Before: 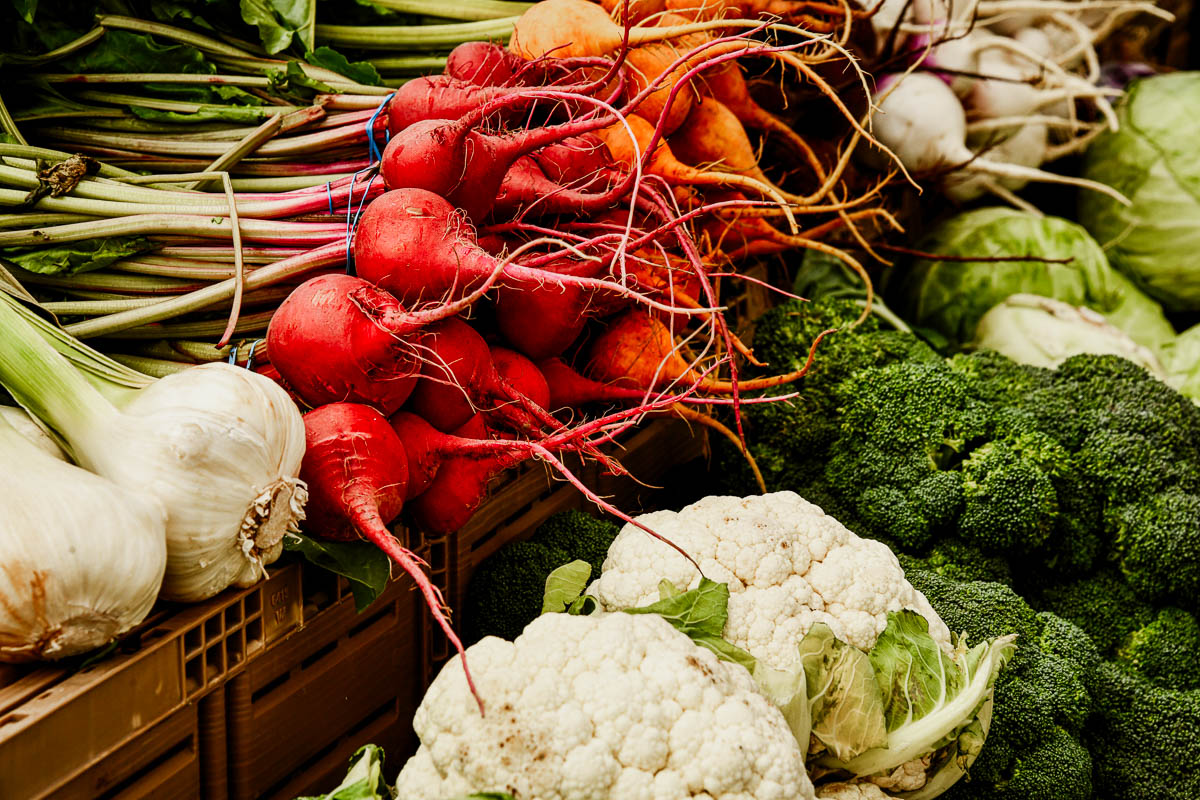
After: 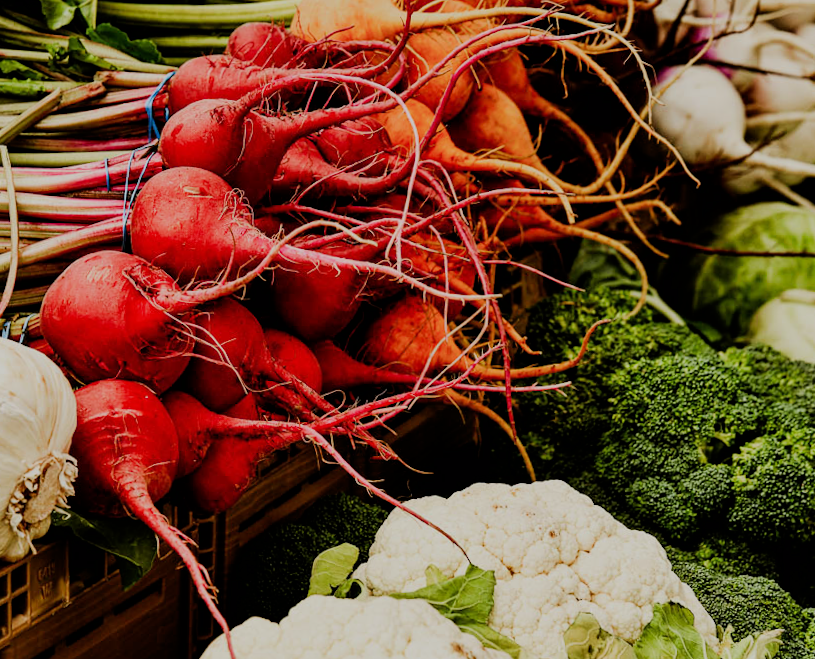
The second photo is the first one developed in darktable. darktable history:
rotate and perspective: rotation 1.57°, crop left 0.018, crop right 0.982, crop top 0.039, crop bottom 0.961
crop: left 18.479%, right 12.2%, bottom 13.971%
filmic rgb: black relative exposure -7.32 EV, white relative exposure 5.09 EV, hardness 3.2
